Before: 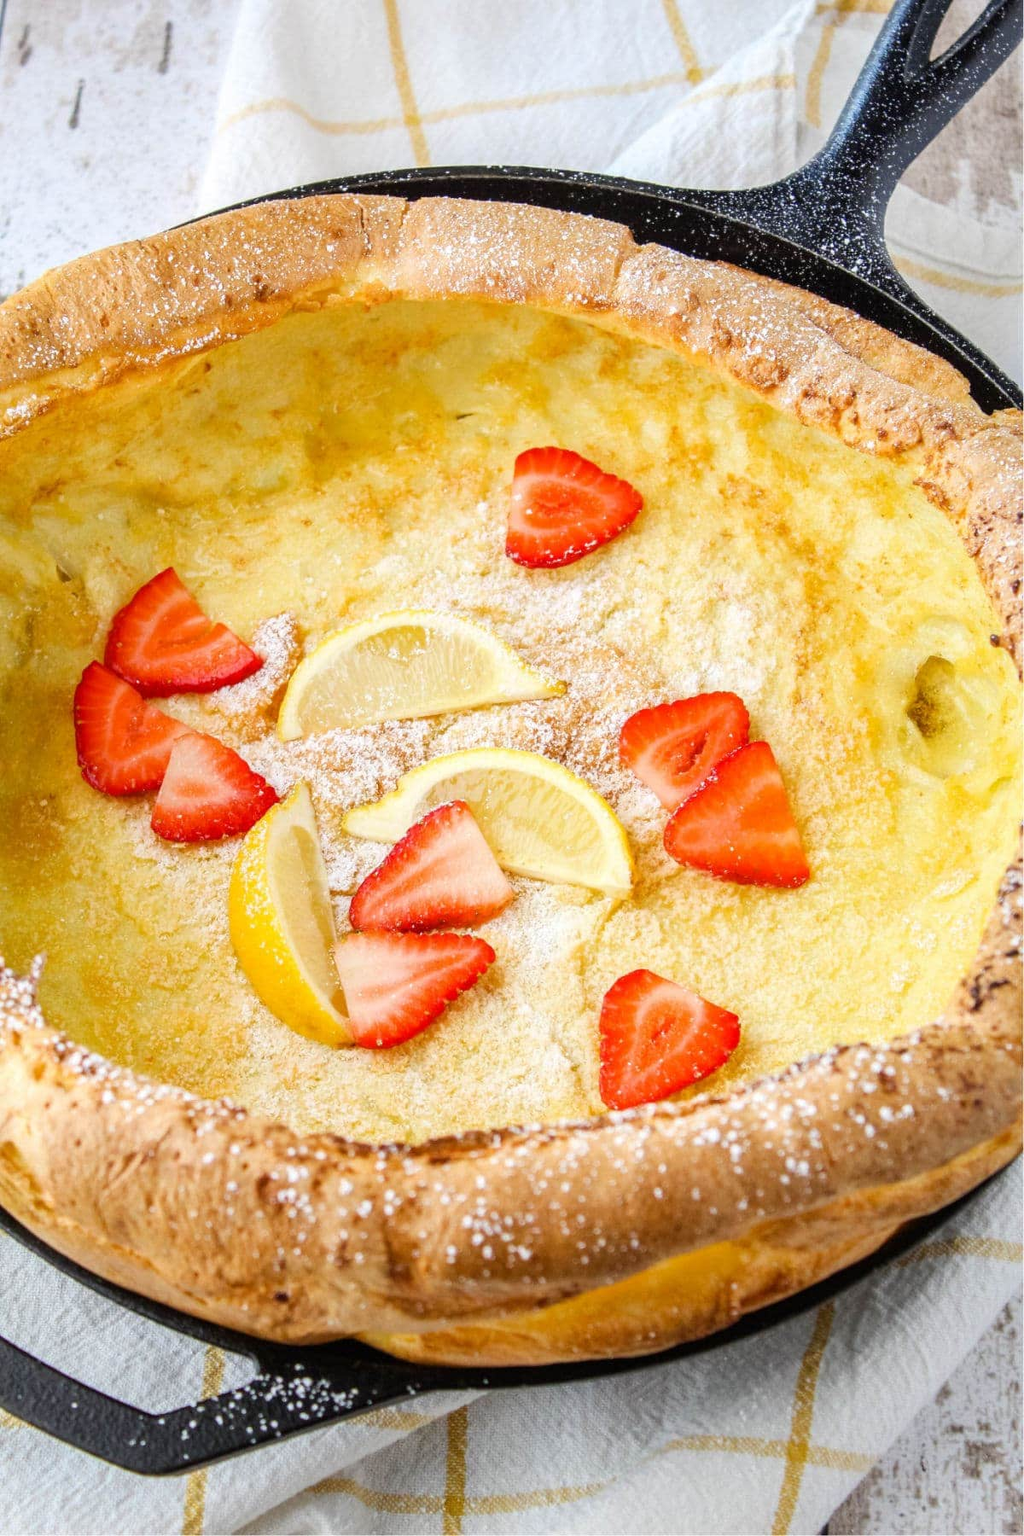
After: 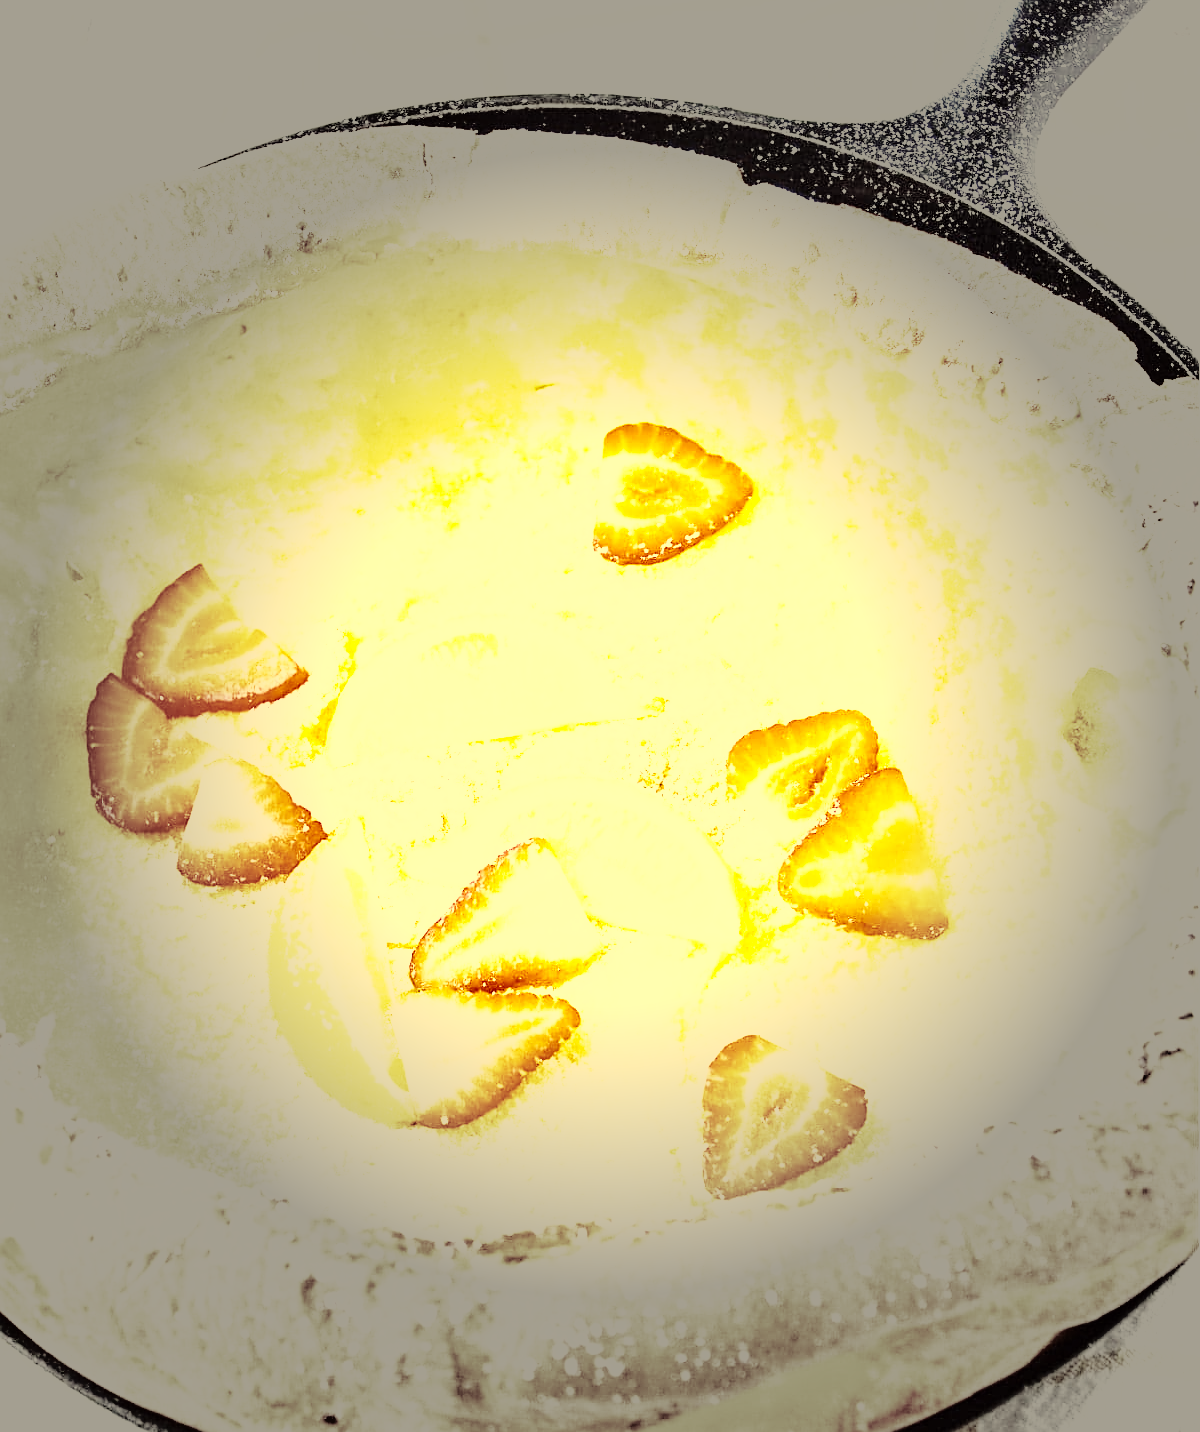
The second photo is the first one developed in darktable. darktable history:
exposure: exposure 1.258 EV, compensate highlight preservation false
crop and rotate: top 5.648%, bottom 14.765%
sharpen: on, module defaults
color correction: highlights a* -0.406, highlights b* 39.74, shadows a* 9.75, shadows b* -0.801
shadows and highlights: white point adjustment 0.977, shadows color adjustment 99.15%, highlights color adjustment 0.45%, soften with gaussian
base curve: curves: ch0 [(0, 0) (0.007, 0.004) (0.027, 0.03) (0.046, 0.07) (0.207, 0.54) (0.442, 0.872) (0.673, 0.972) (1, 1)], preserve colors none
tone equalizer: -8 EV 0.972 EV, -7 EV 1.04 EV, -6 EV 1.02 EV, -5 EV 1.02 EV, -4 EV 1.03 EV, -3 EV 0.757 EV, -2 EV 0.523 EV, -1 EV 0.266 EV, edges refinement/feathering 500, mask exposure compensation -1.57 EV, preserve details no
vignetting: fall-off start 39.64%, fall-off radius 40.34%, brightness -0.614, saturation -0.685, center (0, 0.01)
